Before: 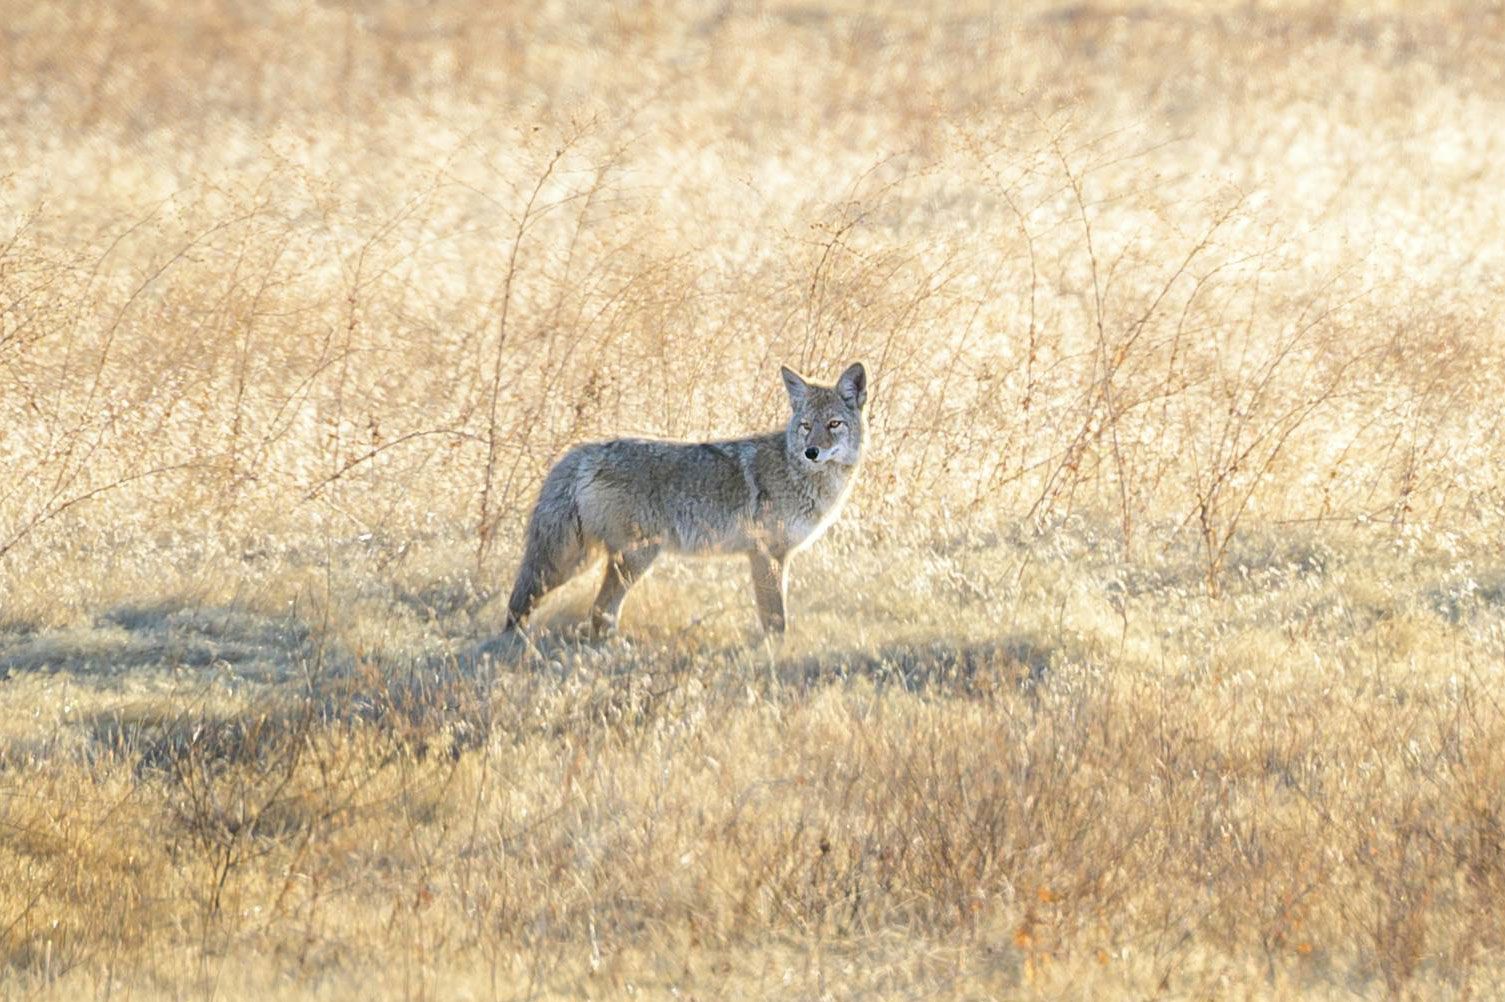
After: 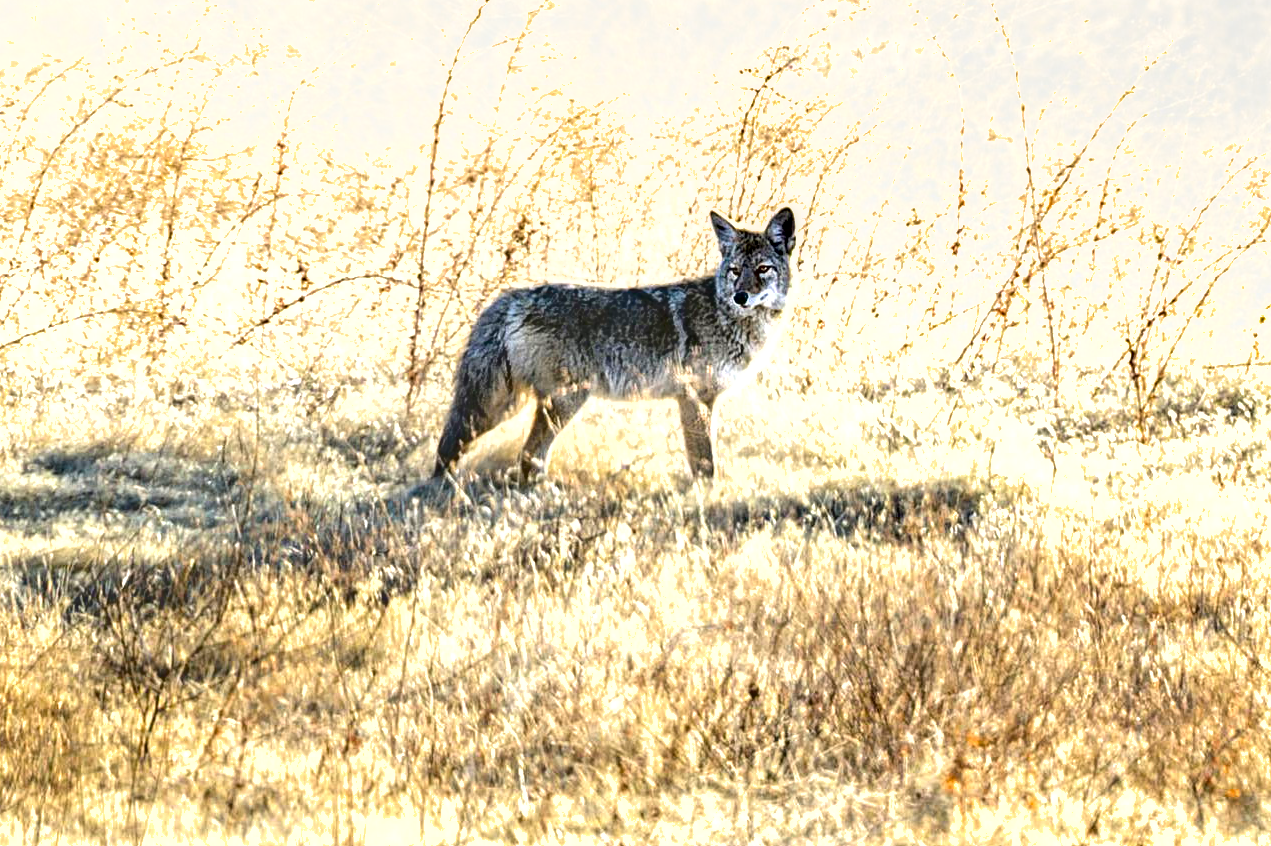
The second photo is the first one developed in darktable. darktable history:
crop and rotate: left 4.842%, top 15.51%, right 10.668%
local contrast: shadows 94%
color balance rgb: perceptual saturation grading › global saturation 20%, perceptual saturation grading › highlights -25%, perceptual saturation grading › shadows 25%
shadows and highlights: soften with gaussian
exposure: exposure 0.785 EV, compensate highlight preservation false
